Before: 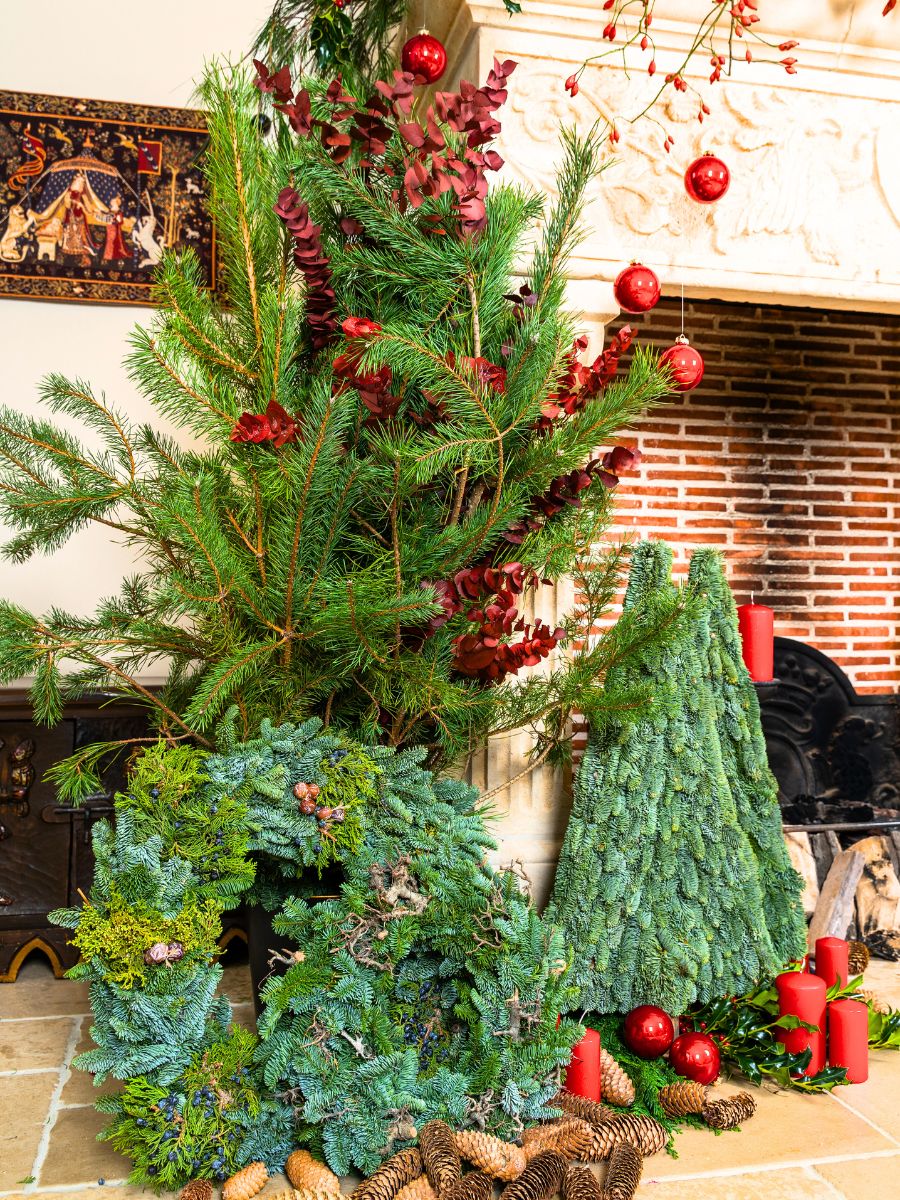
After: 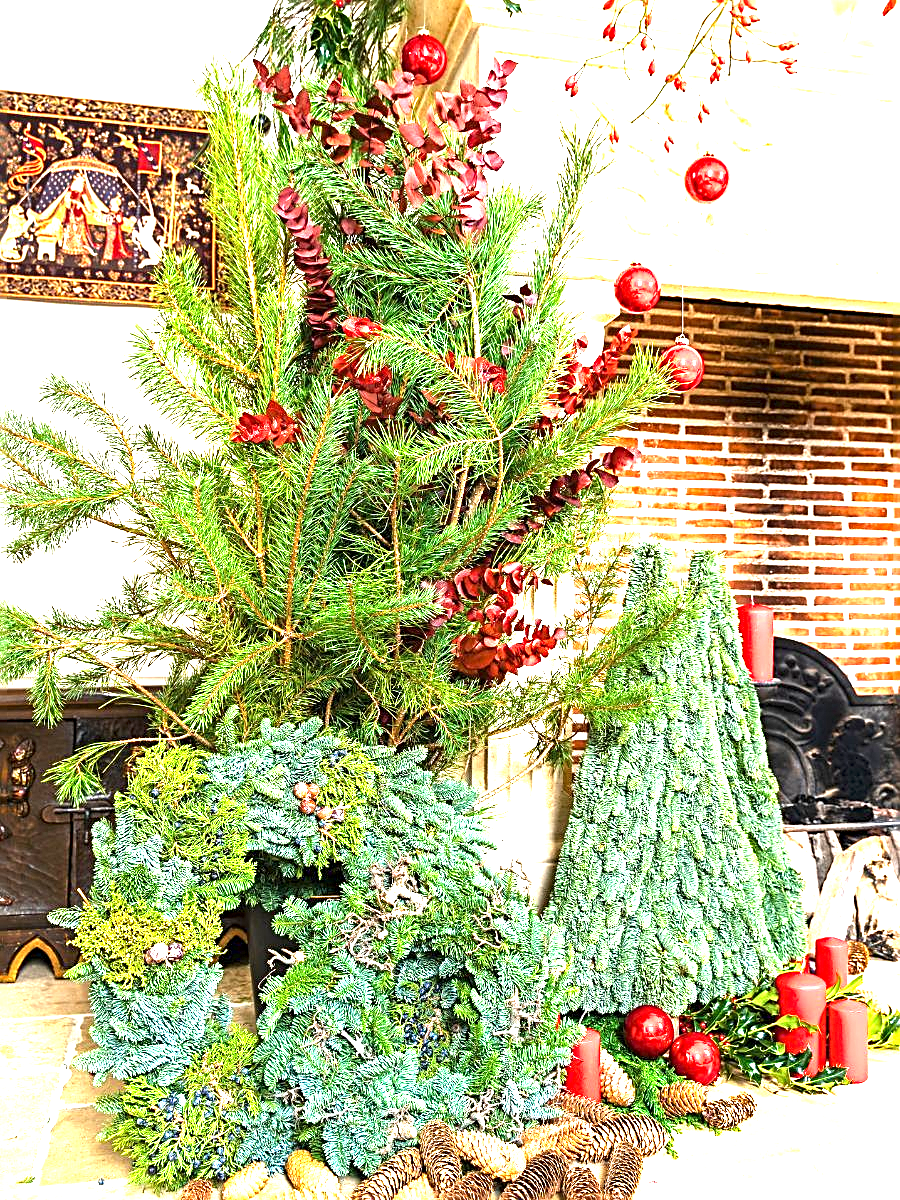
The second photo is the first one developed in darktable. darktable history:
exposure: exposure 2 EV, compensate exposure bias true, compensate highlight preservation false
sharpen: radius 2.676, amount 0.669
grain: coarseness 0.81 ISO, strength 1.34%, mid-tones bias 0%
